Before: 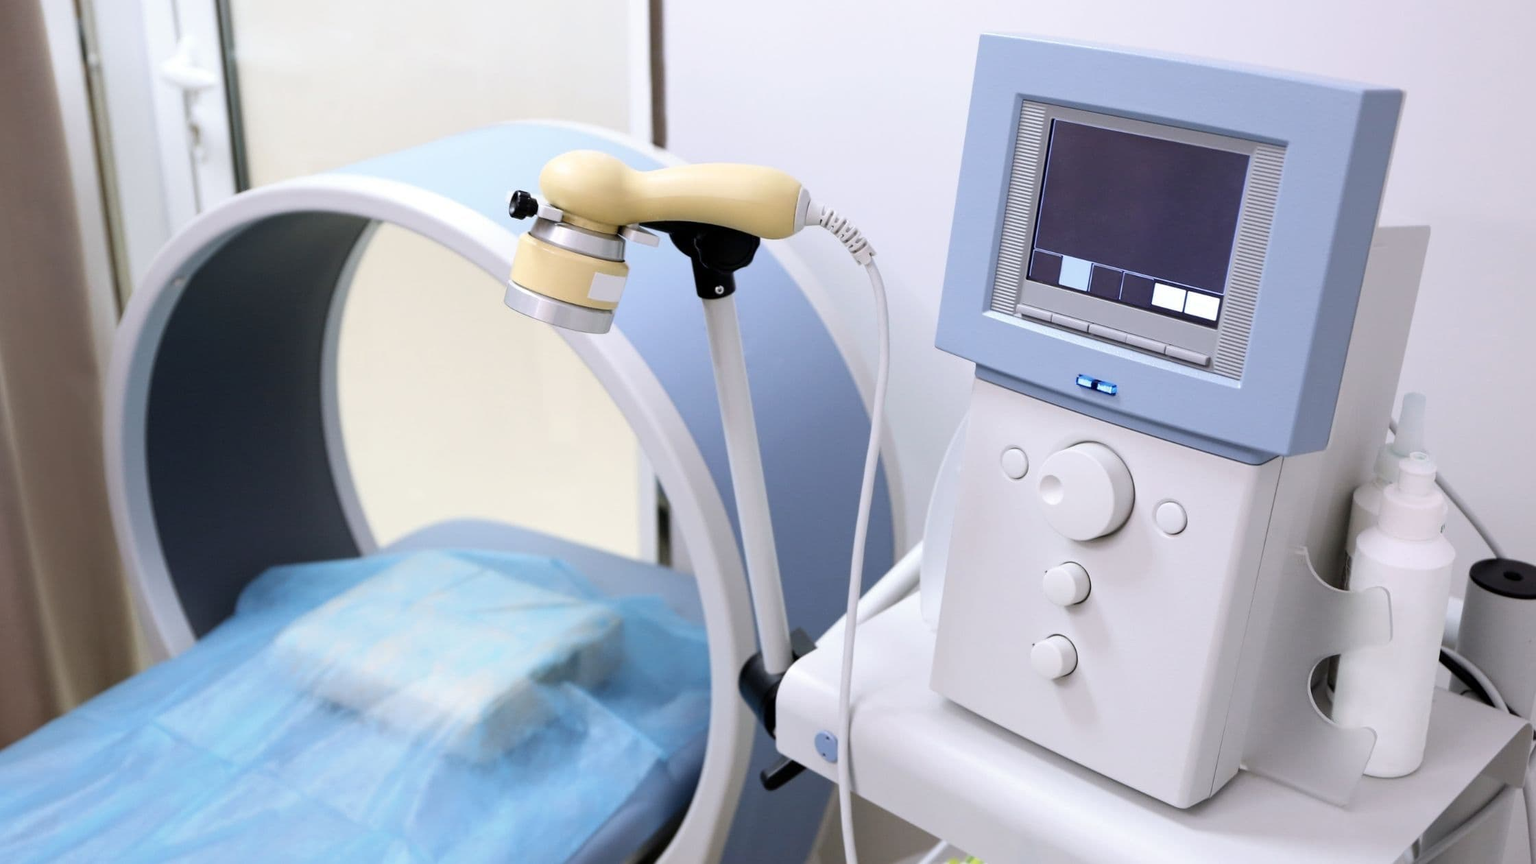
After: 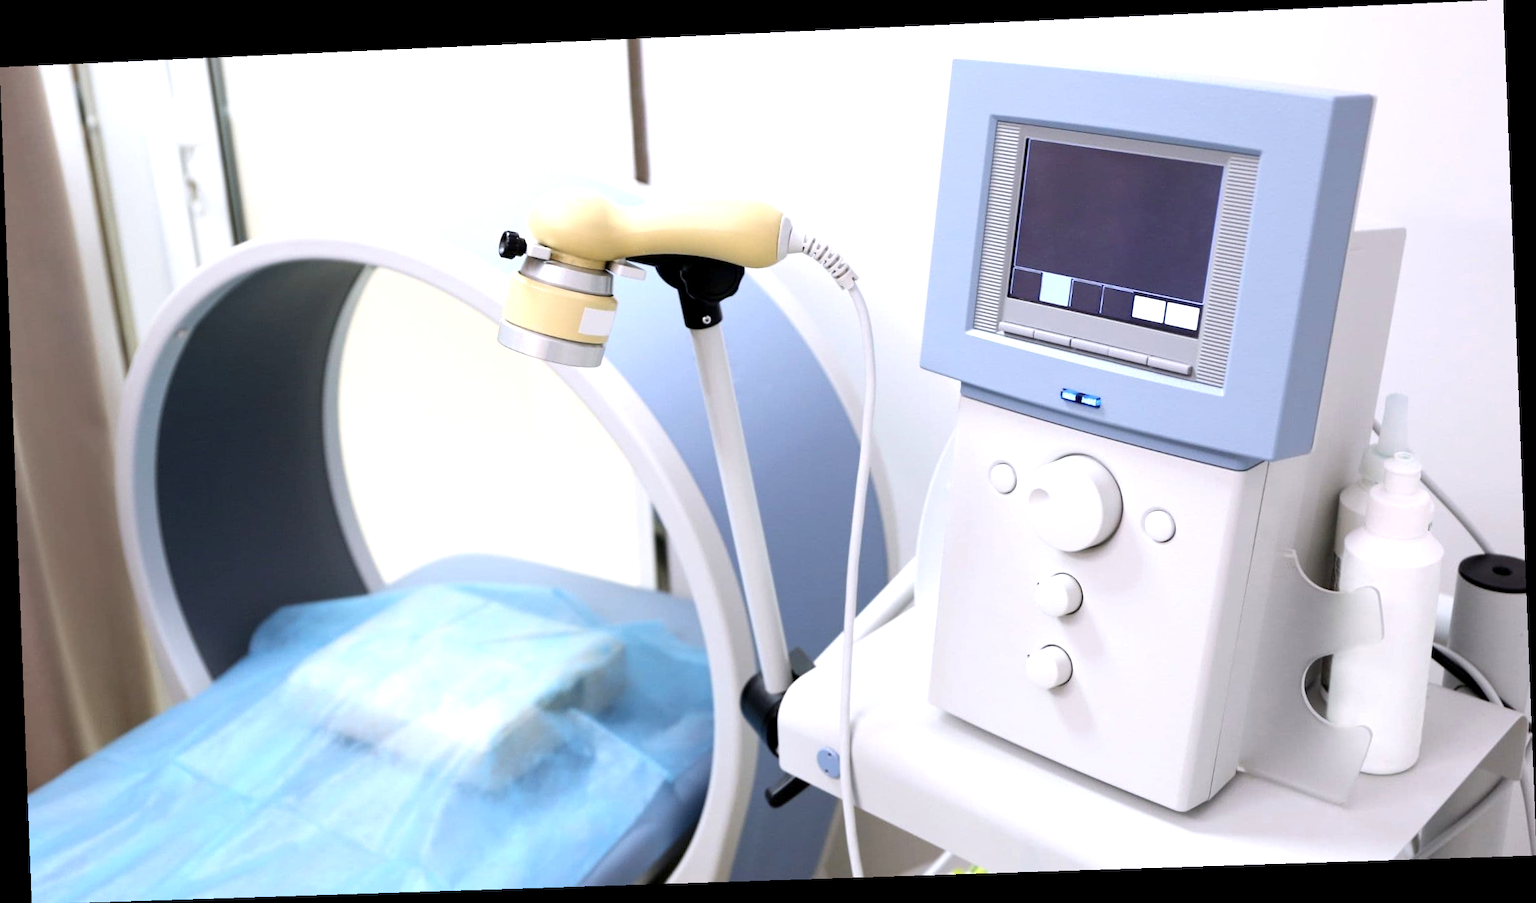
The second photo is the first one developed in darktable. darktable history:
rotate and perspective: rotation -2.22°, lens shift (horizontal) -0.022, automatic cropping off
exposure: black level correction 0.001, exposure 0.5 EV, compensate exposure bias true, compensate highlight preservation false
